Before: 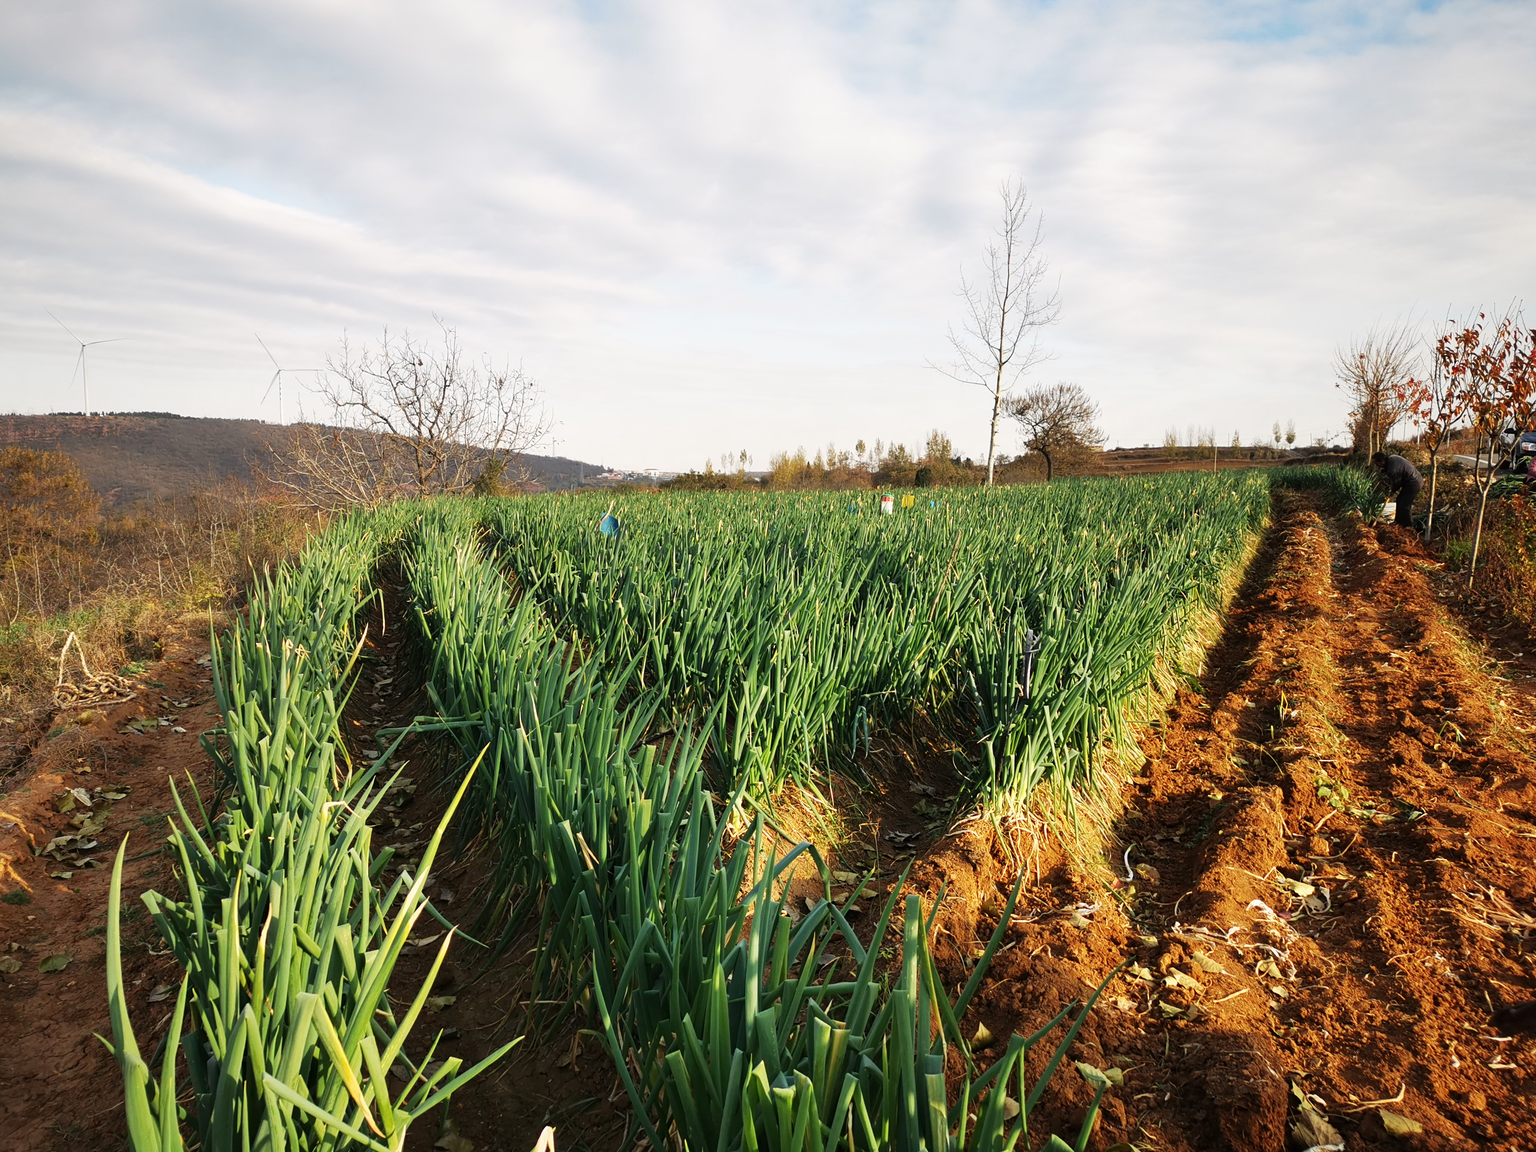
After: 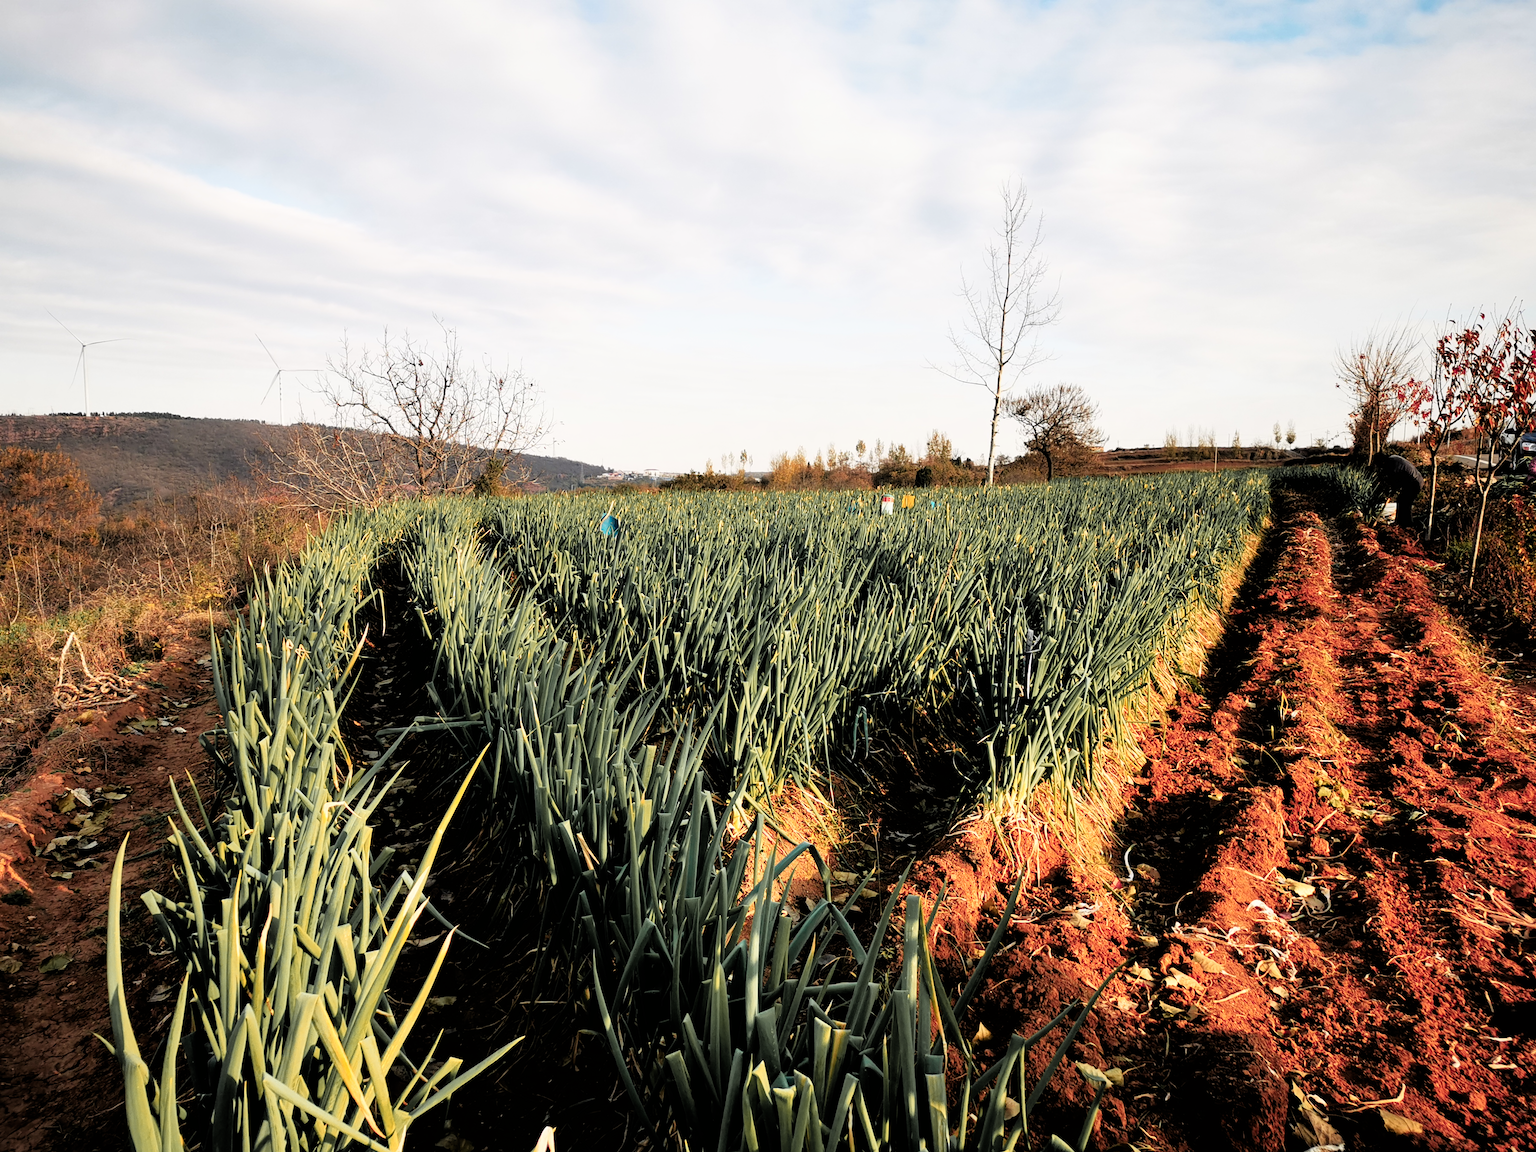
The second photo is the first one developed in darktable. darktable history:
filmic rgb: black relative exposure -3.72 EV, white relative exposure 2.77 EV, dynamic range scaling -5.32%, hardness 3.03
color zones: curves: ch1 [(0.263, 0.53) (0.376, 0.287) (0.487, 0.512) (0.748, 0.547) (1, 0.513)]; ch2 [(0.262, 0.45) (0.751, 0.477)], mix 31.98%
levels: levels [0, 0.492, 0.984]
